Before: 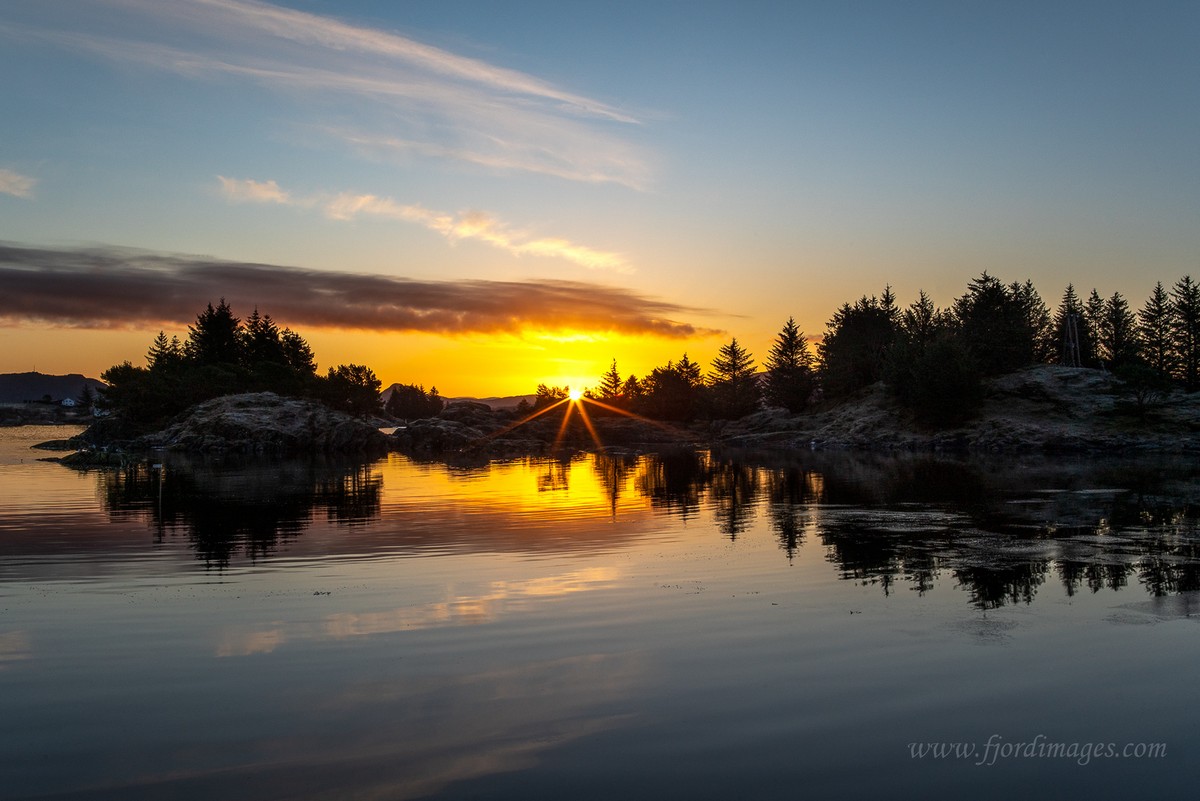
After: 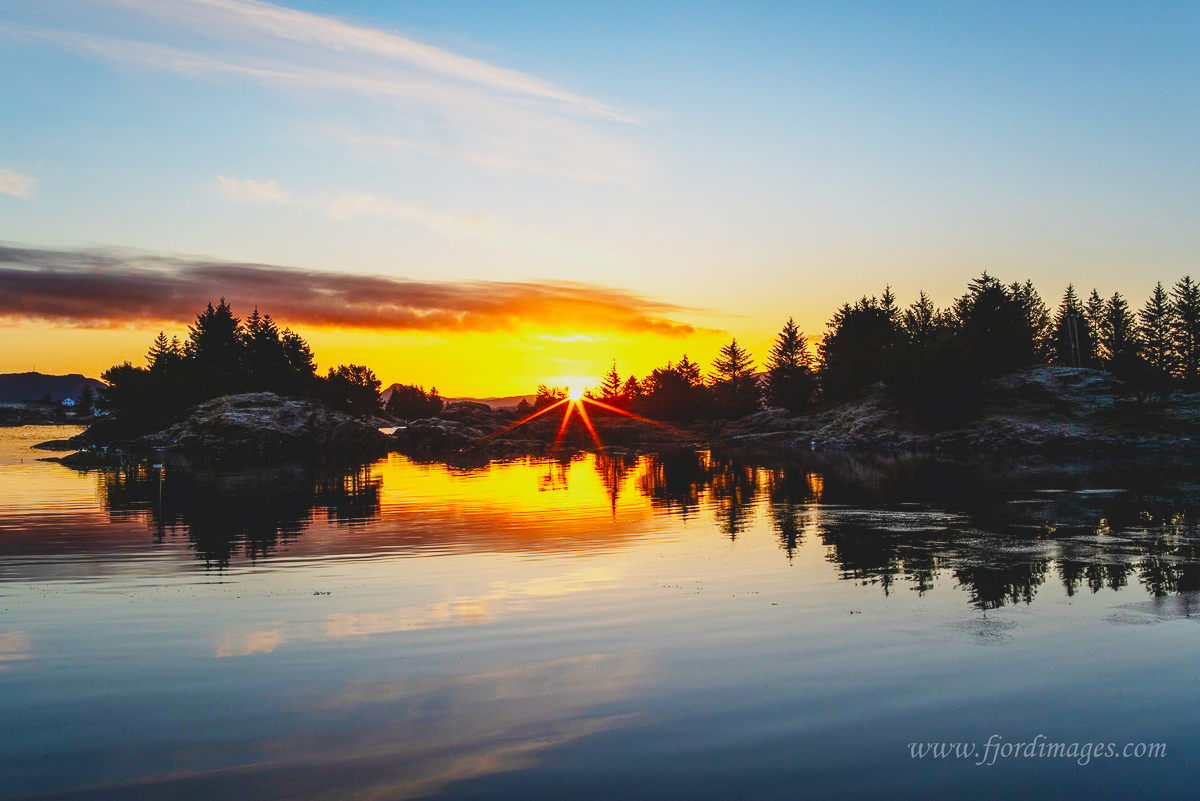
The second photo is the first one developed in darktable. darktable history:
base curve: curves: ch0 [(0, 0.003) (0.001, 0.002) (0.006, 0.004) (0.02, 0.022) (0.048, 0.086) (0.094, 0.234) (0.162, 0.431) (0.258, 0.629) (0.385, 0.8) (0.548, 0.918) (0.751, 0.988) (1, 1)], preserve colors none
contrast brightness saturation: contrast -0.185, saturation 0.188
